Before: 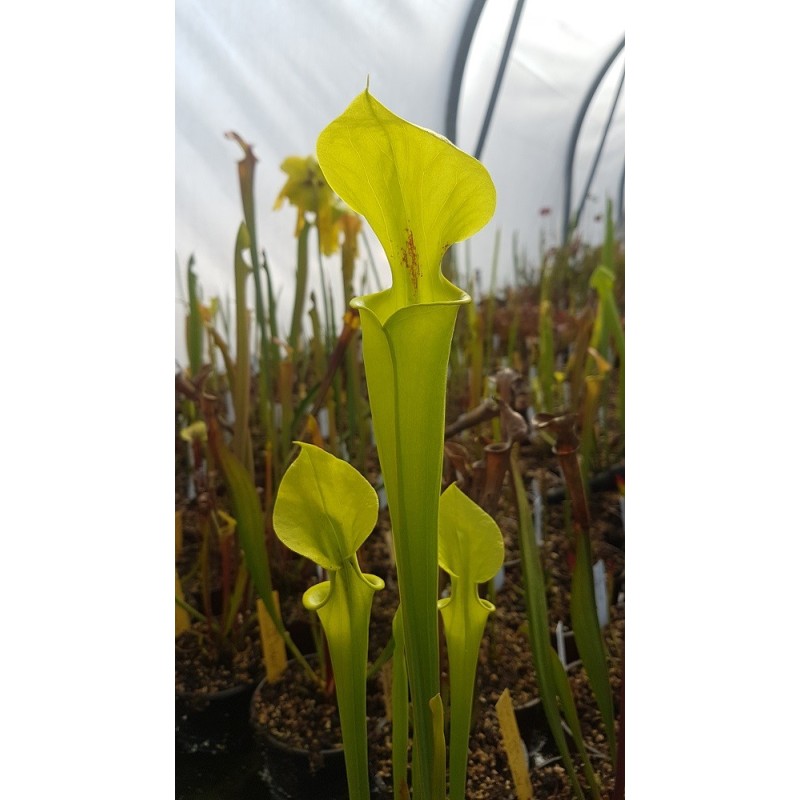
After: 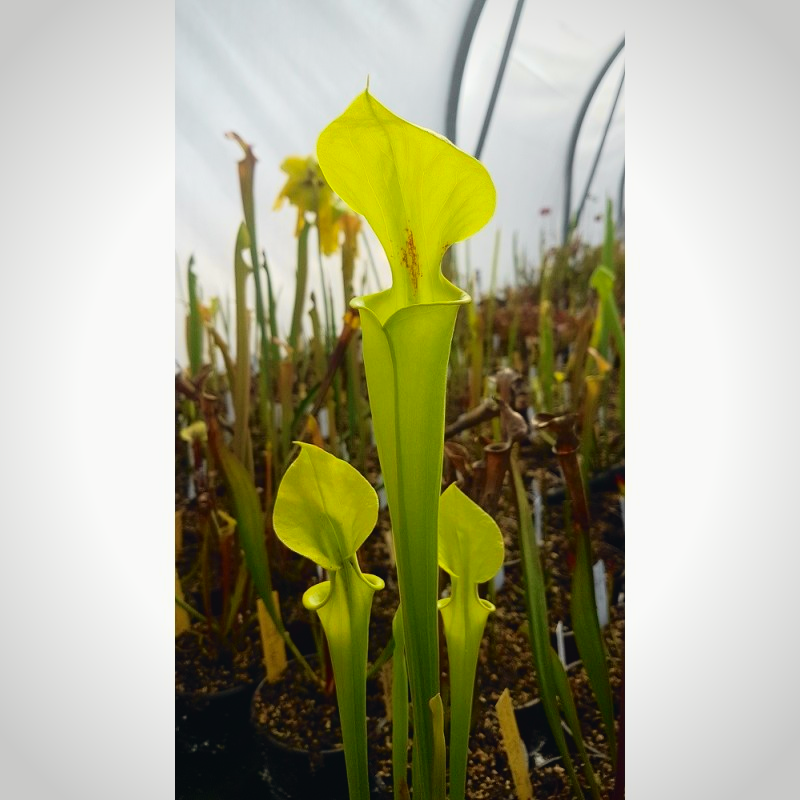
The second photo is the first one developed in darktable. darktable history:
vignetting: brightness -0.383, saturation 0.013, unbound false
color balance rgb: global offset › chroma 0.056%, global offset › hue 253.68°, linear chroma grading › global chroma 9.537%, perceptual saturation grading › global saturation 0.636%, global vibrance 16.036%, saturation formula JzAzBz (2021)
tone curve: curves: ch0 [(0.003, 0.029) (0.037, 0.036) (0.149, 0.117) (0.297, 0.318) (0.422, 0.474) (0.531, 0.6) (0.743, 0.809) (0.877, 0.901) (1, 0.98)]; ch1 [(0, 0) (0.305, 0.325) (0.453, 0.437) (0.482, 0.479) (0.501, 0.5) (0.506, 0.503) (0.567, 0.572) (0.605, 0.608) (0.668, 0.69) (1, 1)]; ch2 [(0, 0) (0.313, 0.306) (0.4, 0.399) (0.45, 0.48) (0.499, 0.502) (0.512, 0.523) (0.57, 0.595) (0.653, 0.662) (1, 1)], color space Lab, independent channels, preserve colors none
